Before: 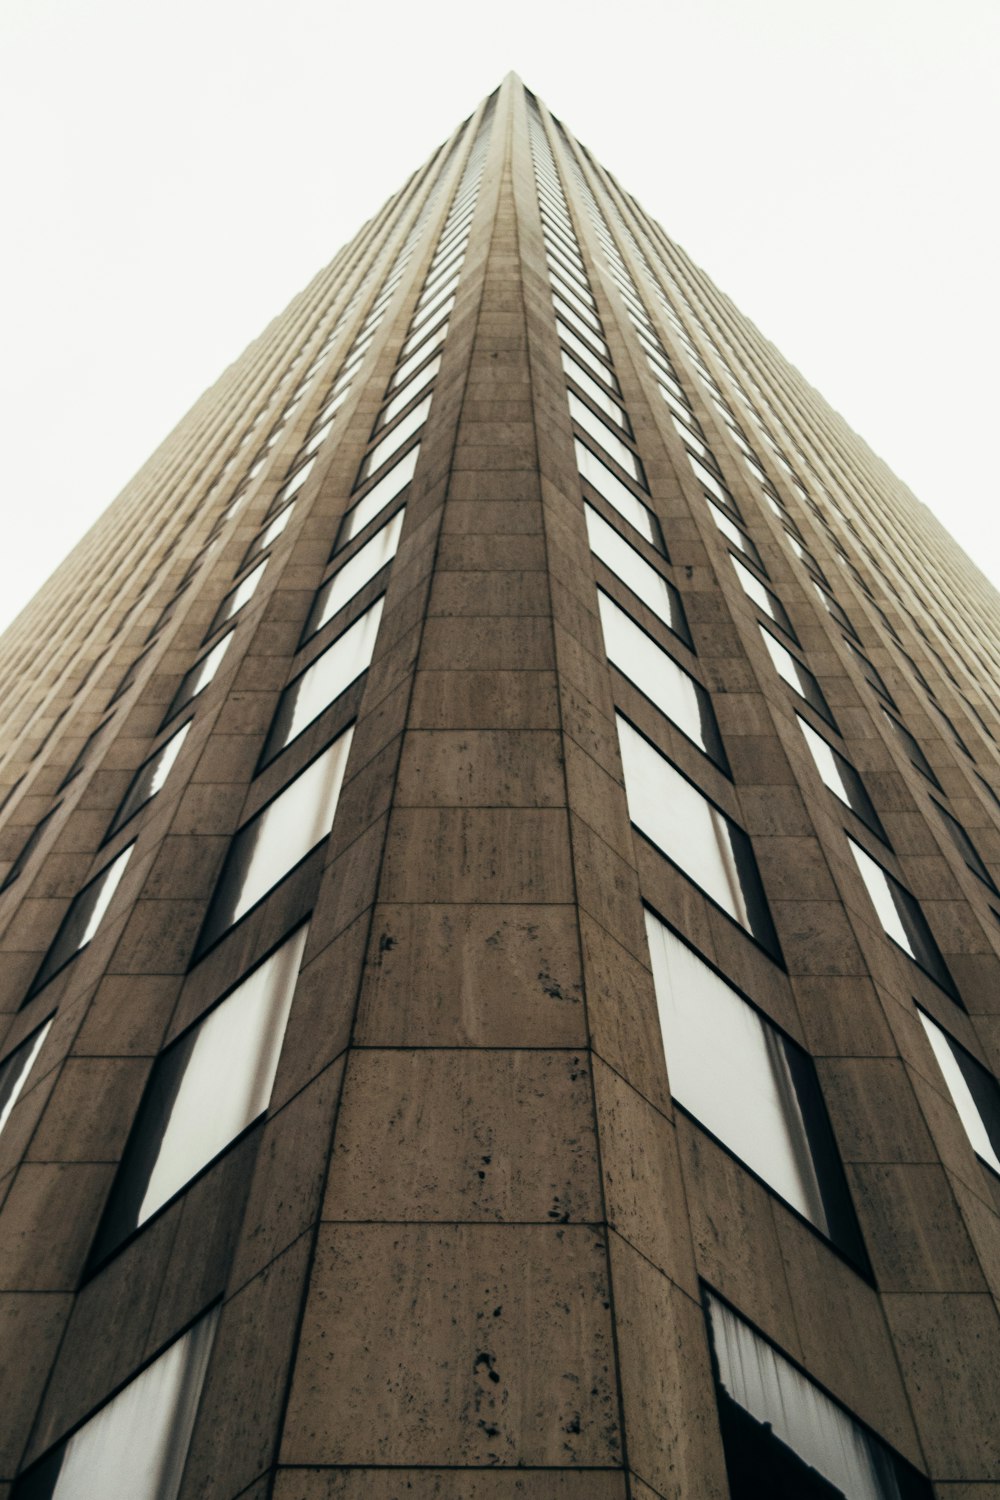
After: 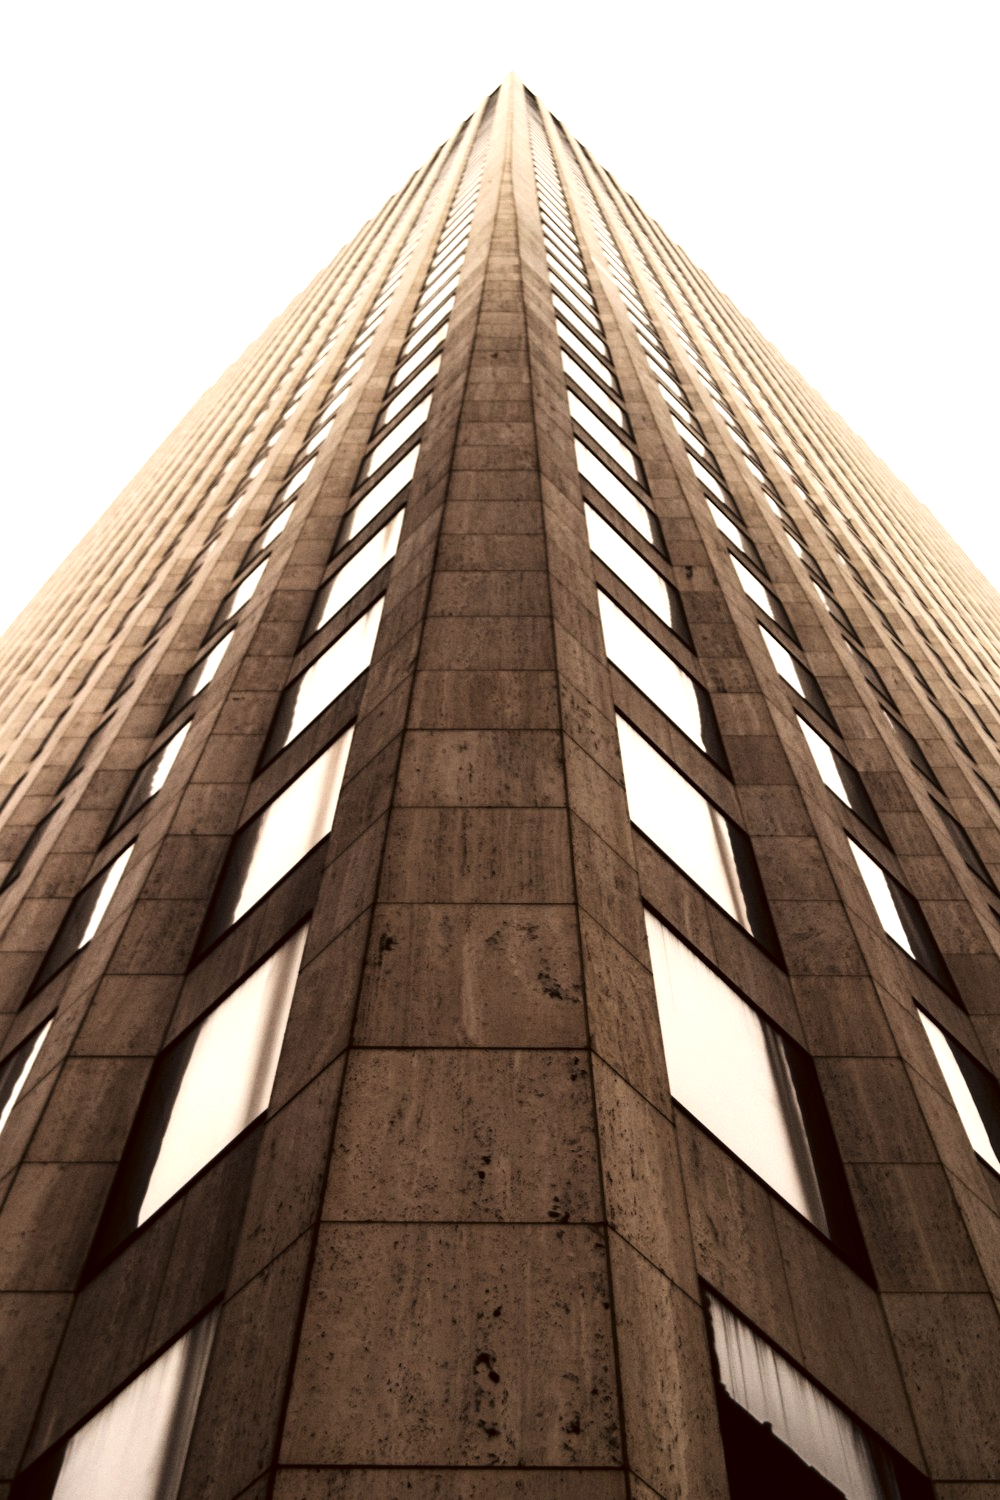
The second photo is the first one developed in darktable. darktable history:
color correction: highlights a* 10.21, highlights b* 9.79, shadows a* 8.61, shadows b* 7.88, saturation 0.8
tone equalizer: -8 EV -0.75 EV, -7 EV -0.7 EV, -6 EV -0.6 EV, -5 EV -0.4 EV, -3 EV 0.4 EV, -2 EV 0.6 EV, -1 EV 0.7 EV, +0 EV 0.75 EV, edges refinement/feathering 500, mask exposure compensation -1.57 EV, preserve details no
